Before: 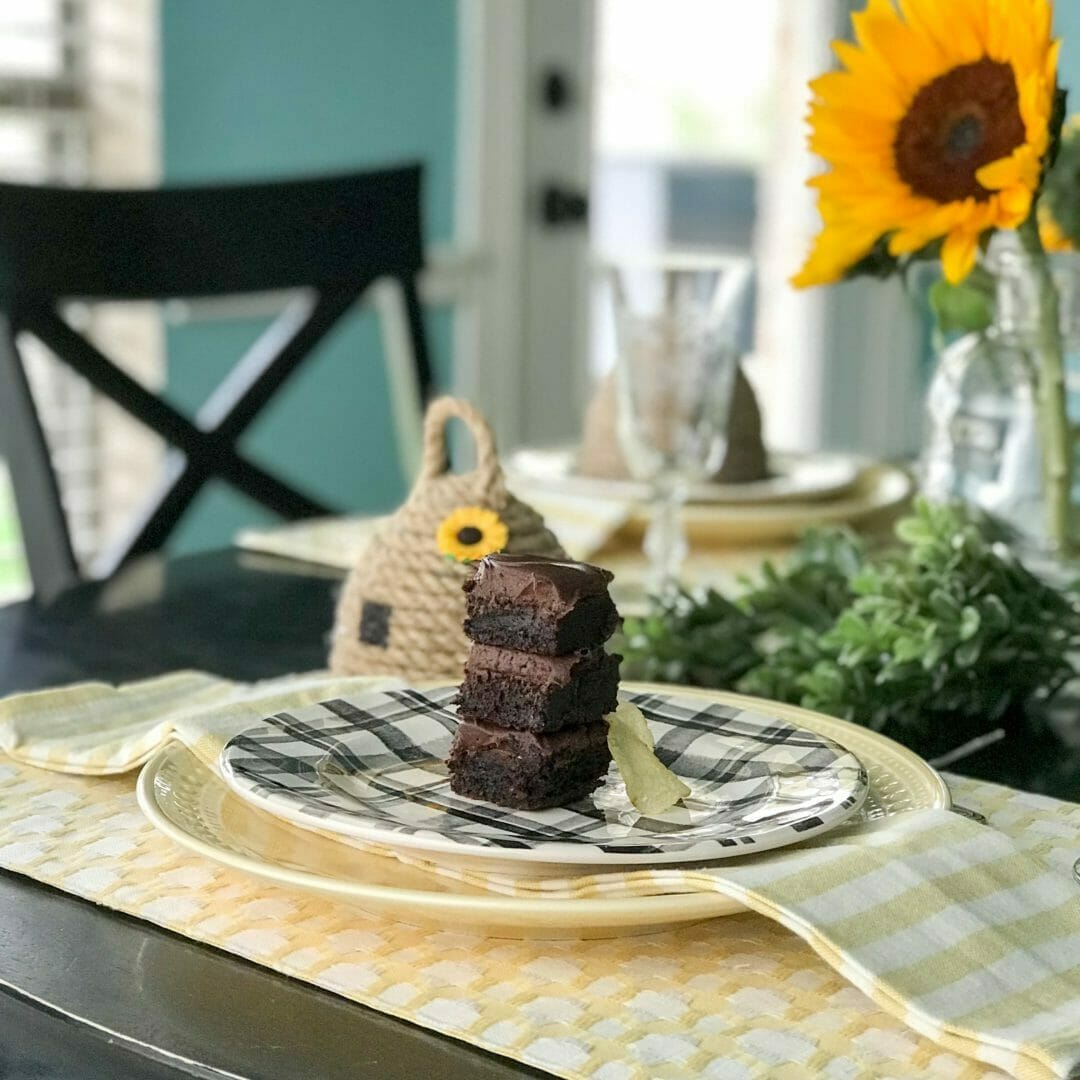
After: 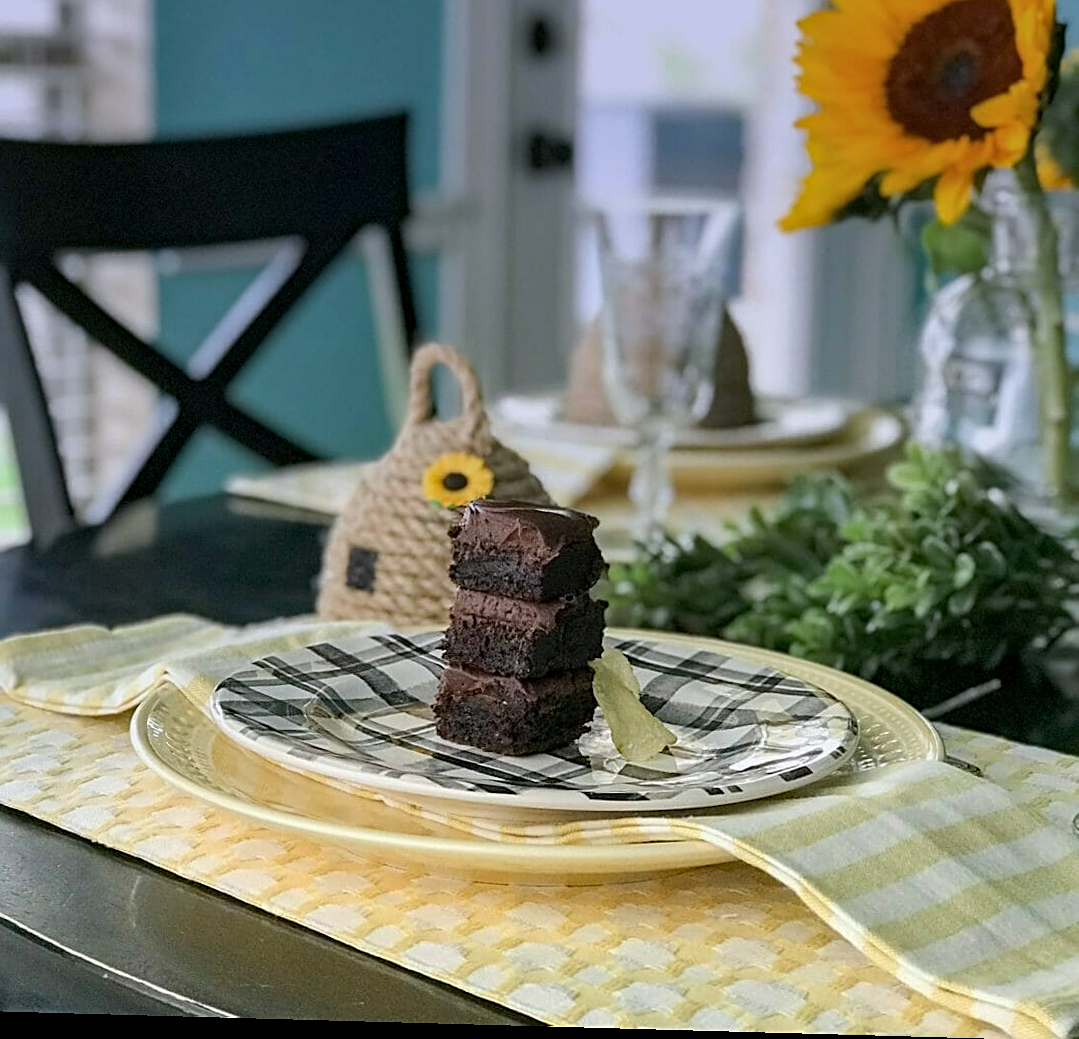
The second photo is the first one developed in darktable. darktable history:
crop and rotate: top 6.25%
sharpen: on, module defaults
rotate and perspective: lens shift (horizontal) -0.055, automatic cropping off
haze removal: compatibility mode true, adaptive false
graduated density: hue 238.83°, saturation 50%
